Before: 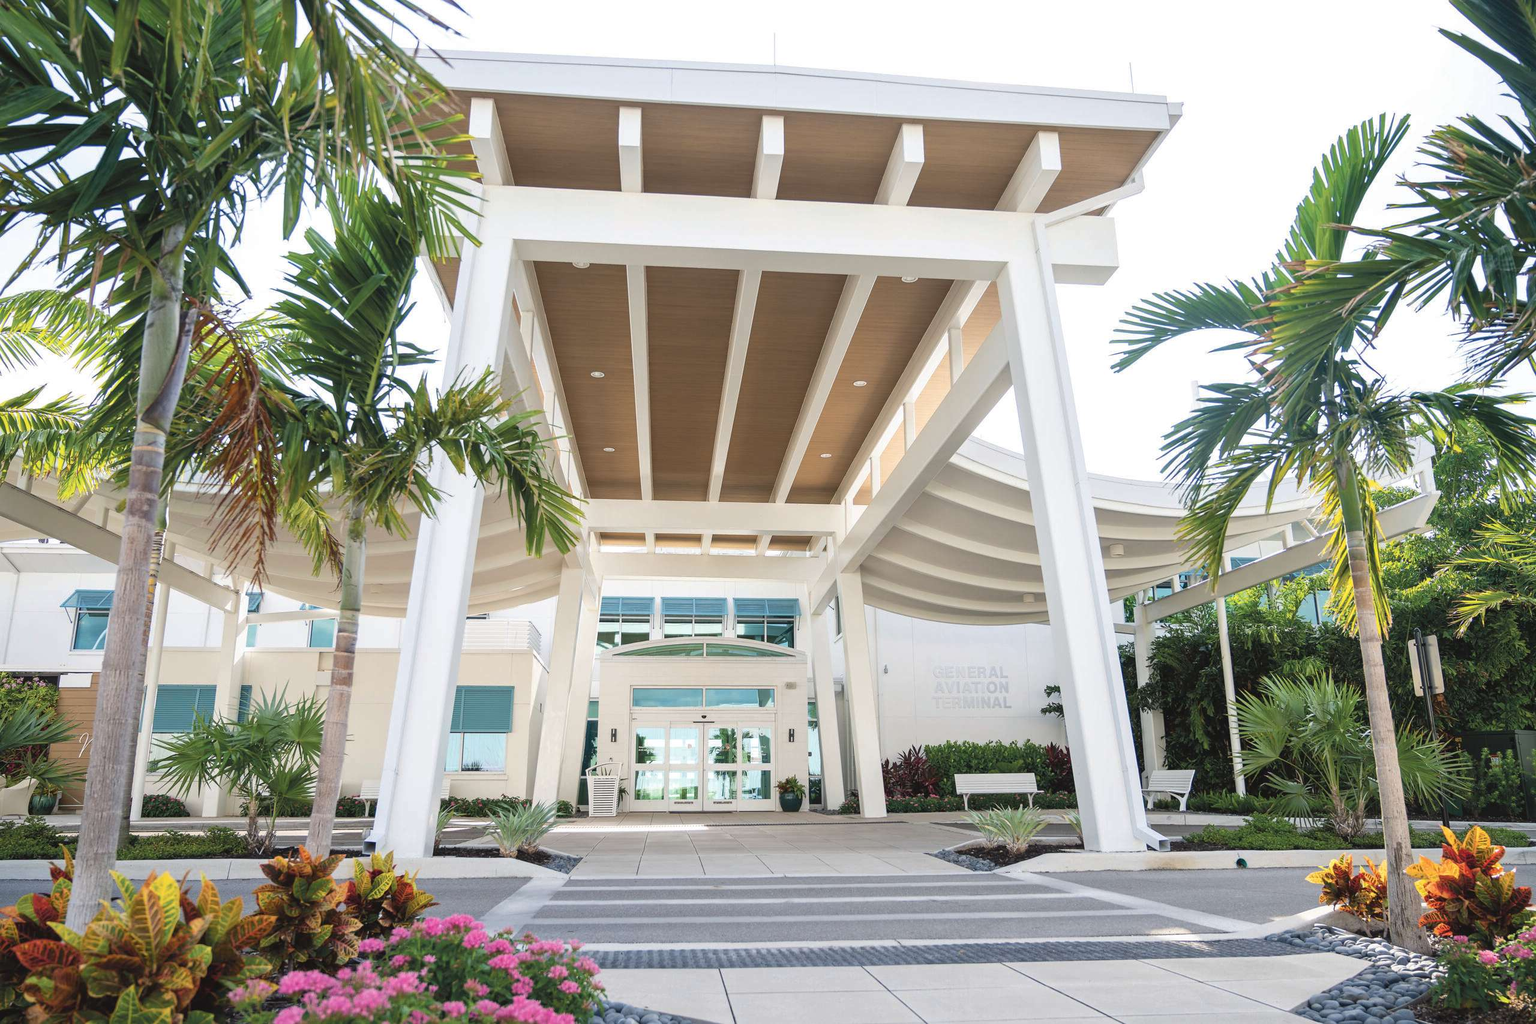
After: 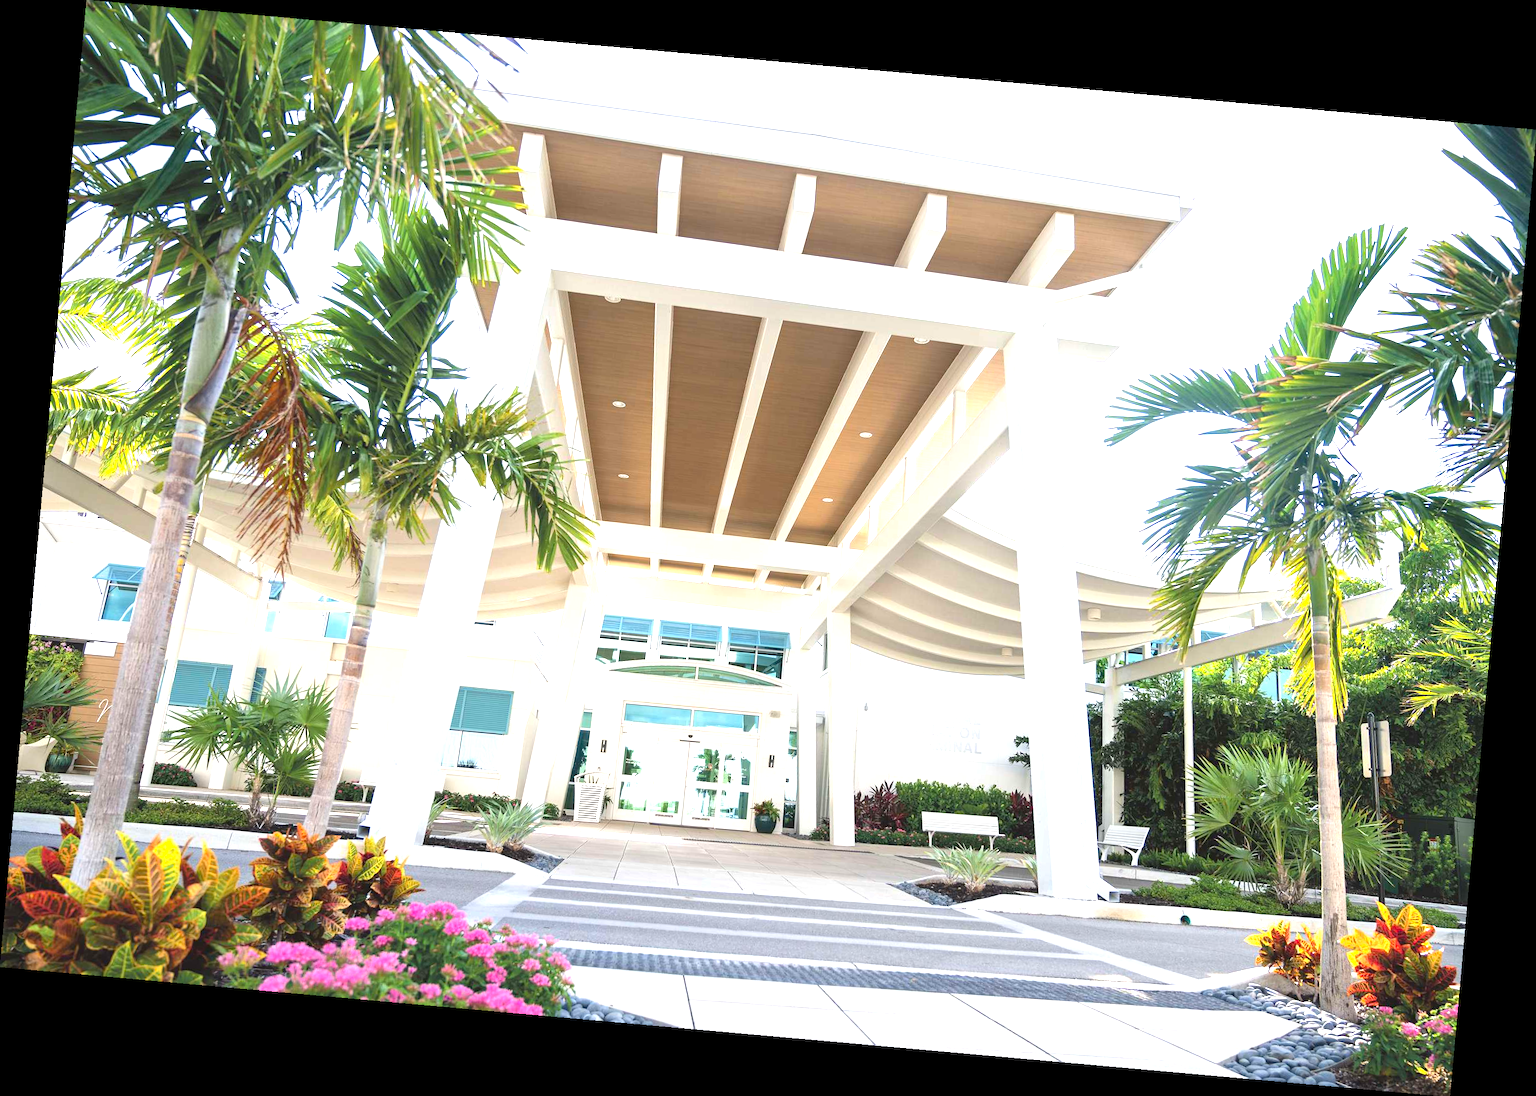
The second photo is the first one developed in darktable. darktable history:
exposure: exposure 0.921 EV, compensate highlight preservation false
contrast brightness saturation: contrast 0.04, saturation 0.16
rotate and perspective: rotation 5.12°, automatic cropping off
